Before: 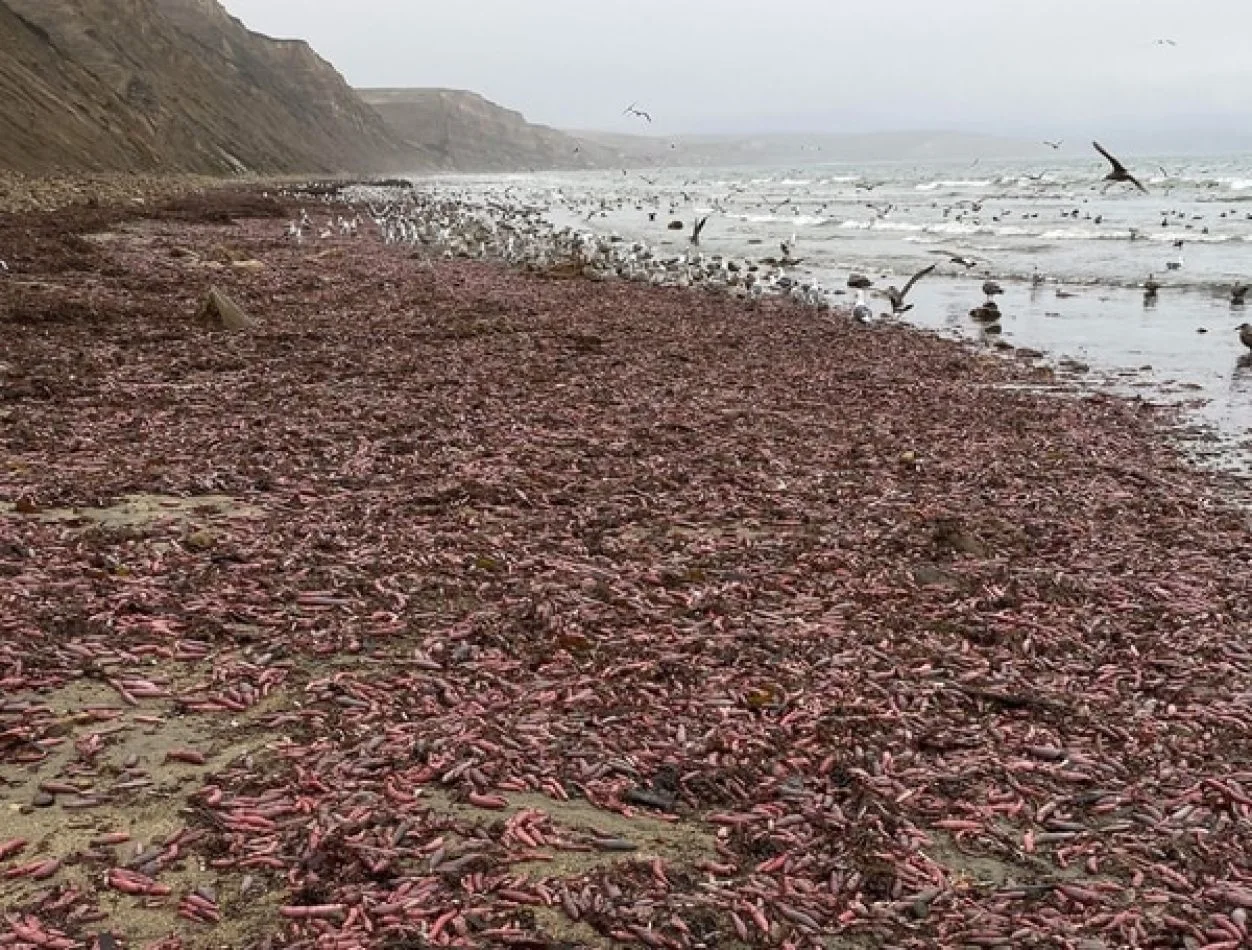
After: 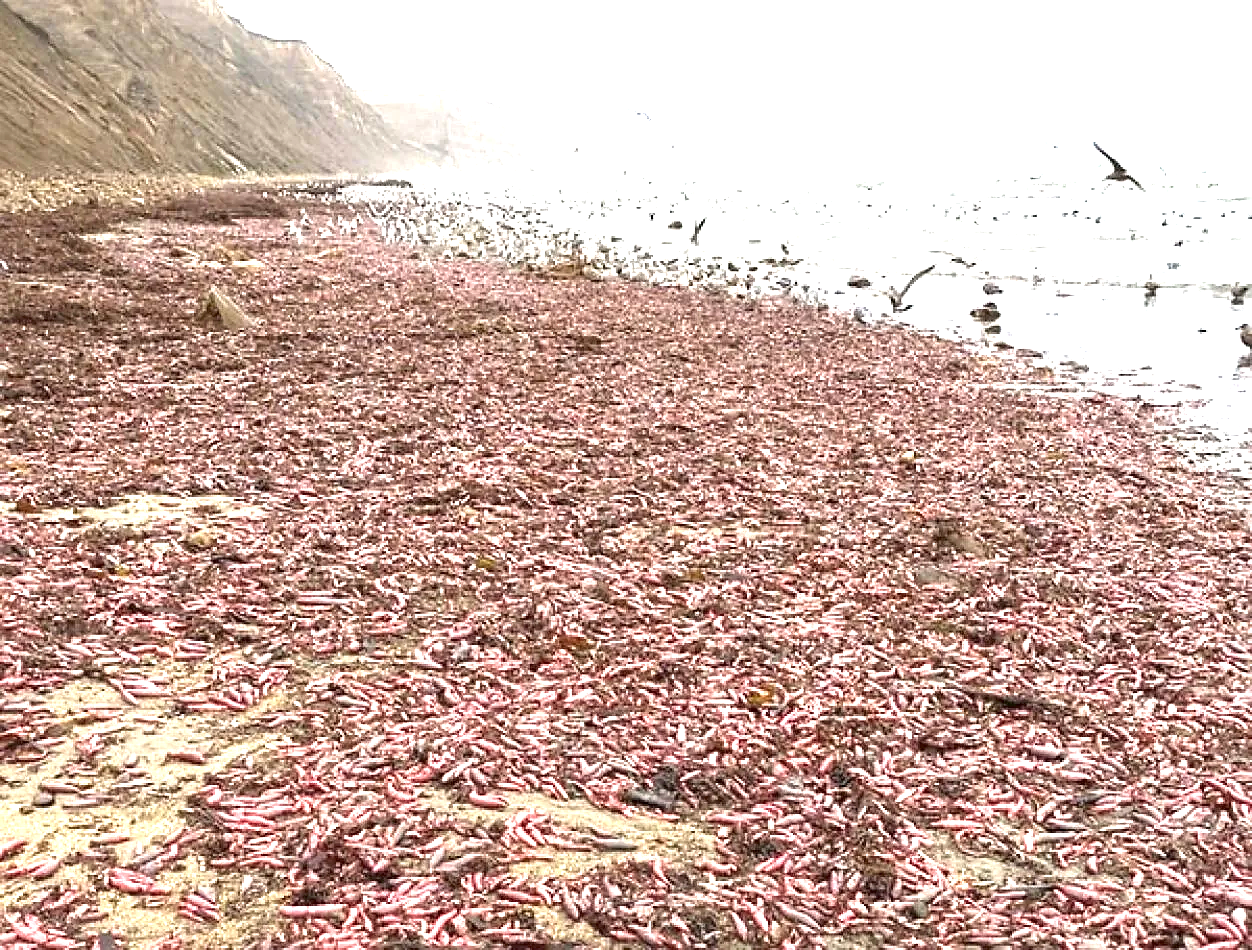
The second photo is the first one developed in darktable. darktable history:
exposure: exposure 1.997 EV, compensate exposure bias true, compensate highlight preservation false
sharpen: radius 1.906, amount 0.39, threshold 1.612
